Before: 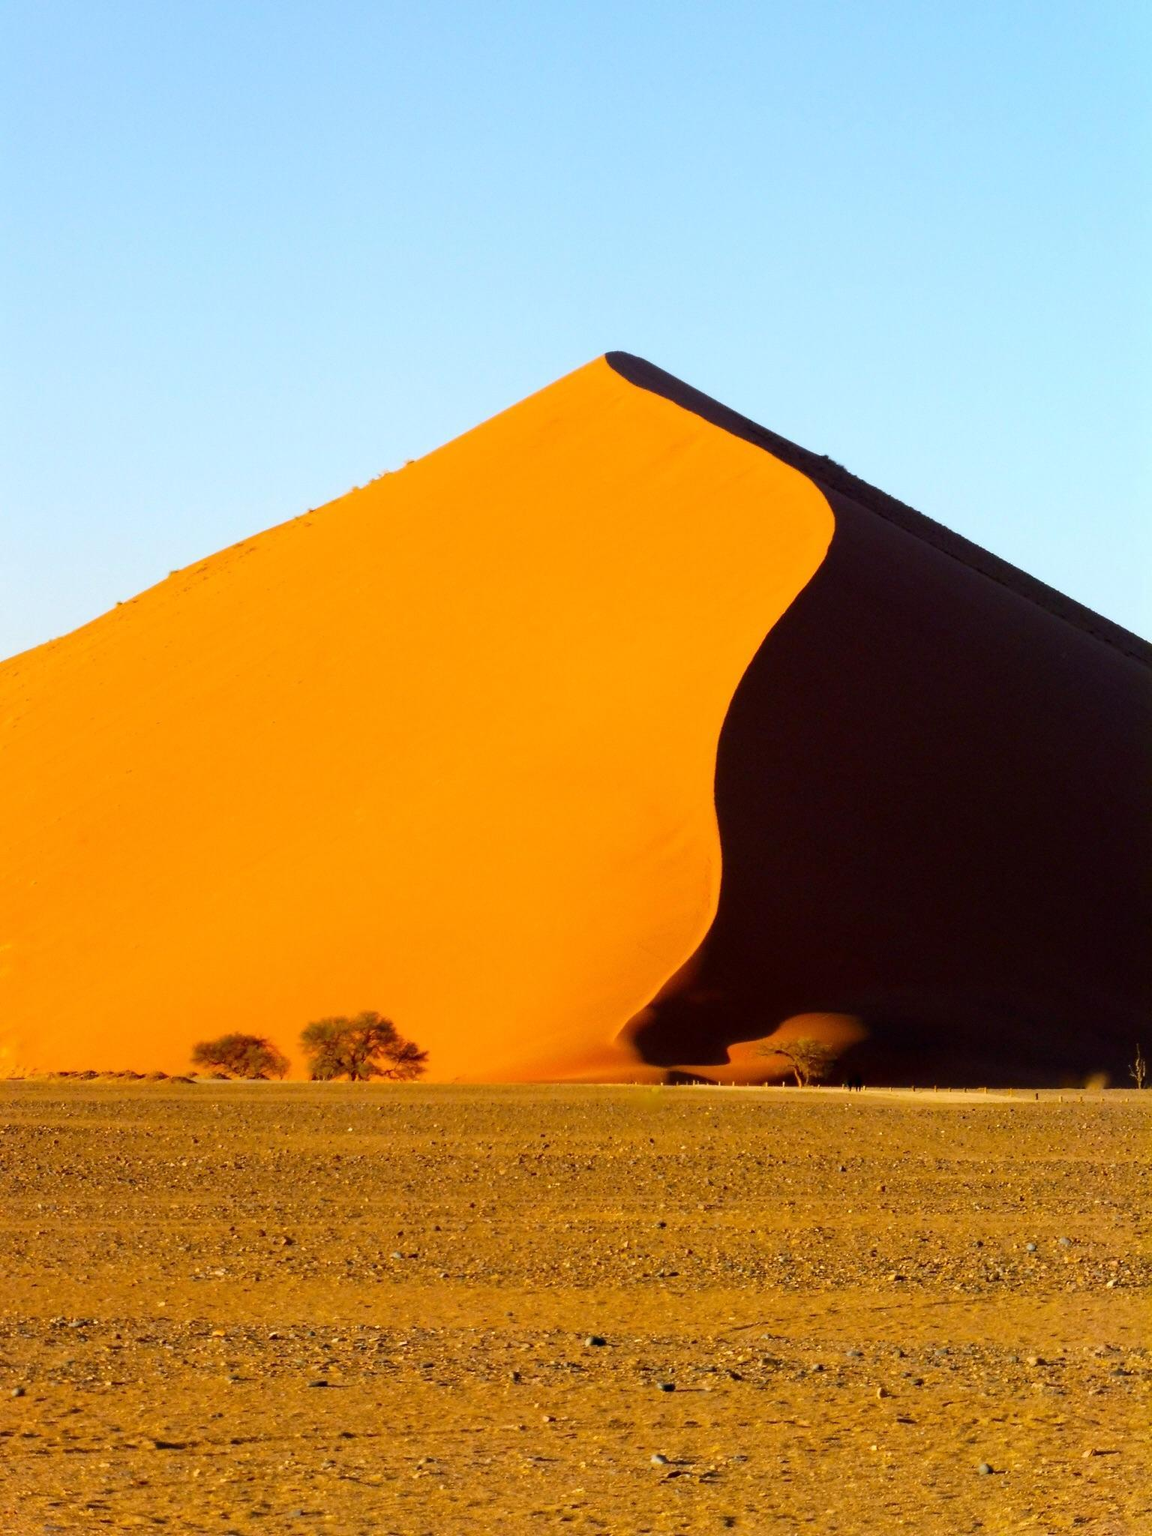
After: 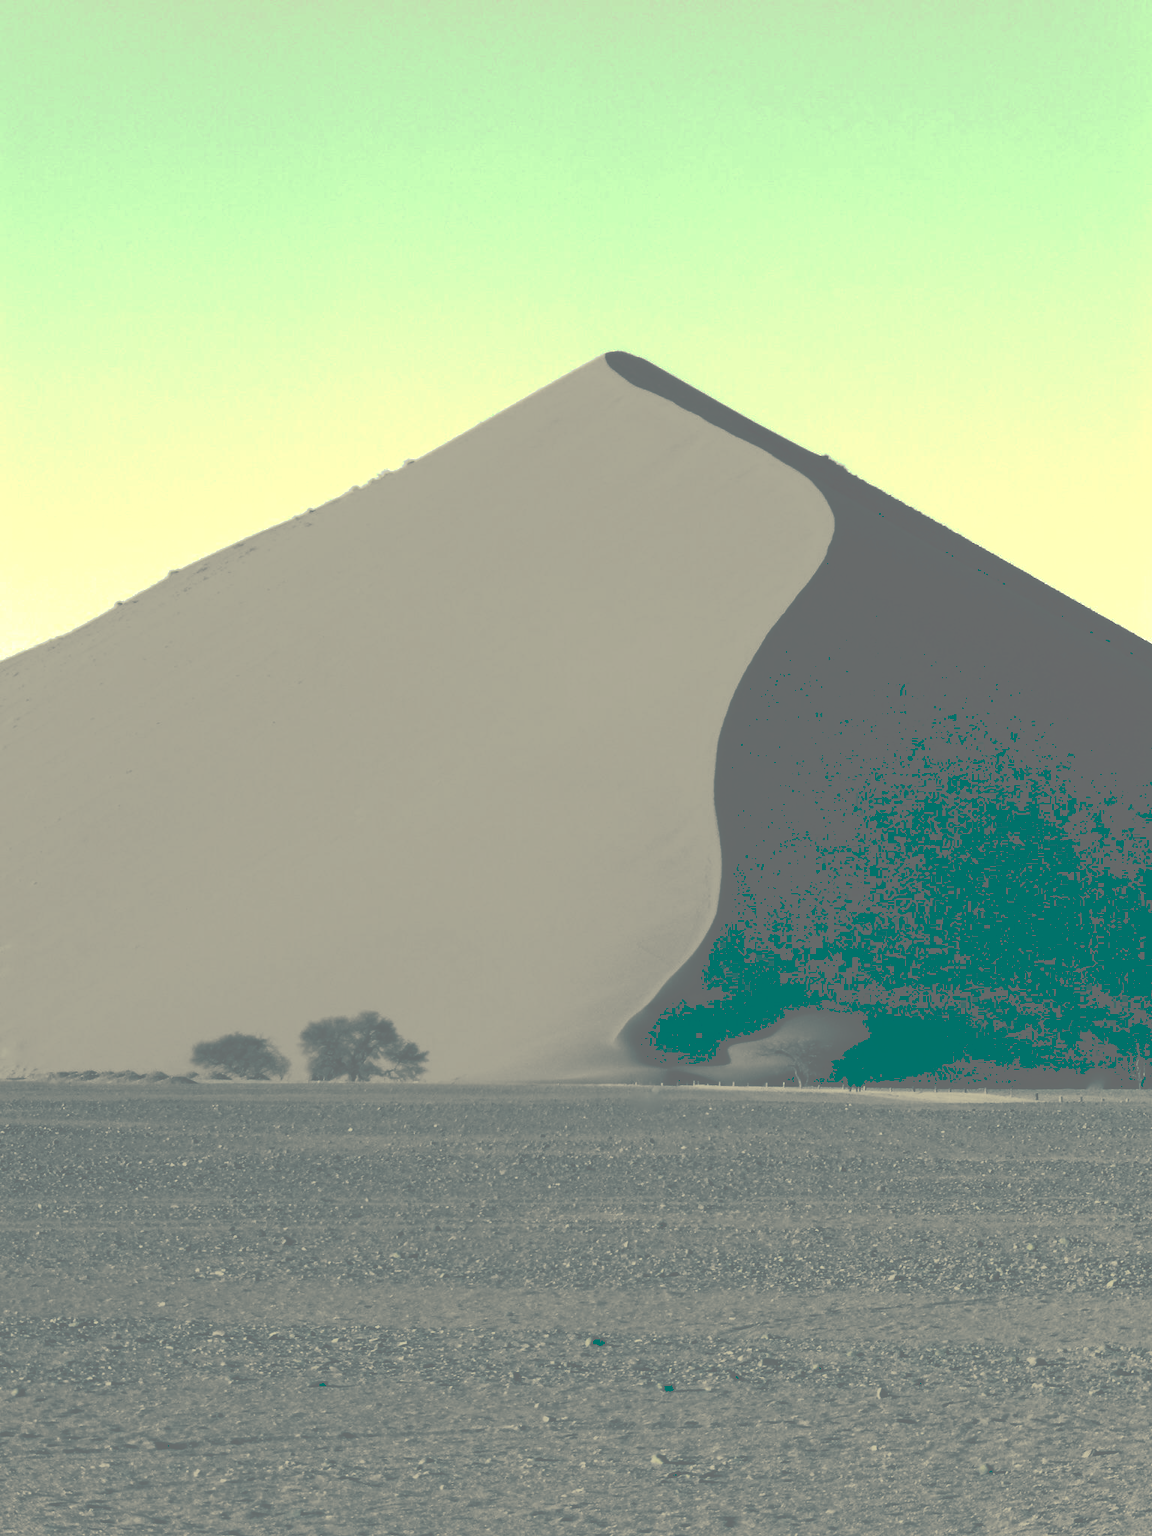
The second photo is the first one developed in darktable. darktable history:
tone curve: curves: ch0 [(0, 0) (0.003, 0.437) (0.011, 0.438) (0.025, 0.441) (0.044, 0.441) (0.069, 0.441) (0.1, 0.444) (0.136, 0.447) (0.177, 0.452) (0.224, 0.457) (0.277, 0.466) (0.335, 0.485) (0.399, 0.514) (0.468, 0.558) (0.543, 0.616) (0.623, 0.686) (0.709, 0.76) (0.801, 0.803) (0.898, 0.825) (1, 1)], preserve colors none
color look up table: target L [85.59, 79.89, 78.68, 79.89, 67.64, 56.92, 44.73, 38.43, 22.65, 29.07, 14.68, 203.92, 113.11, 79.89, 69.92, 57.3, 70.33, 58.18, 42.27, 50.8, 50.78, 24.79, 22.5, 10.28, 98.2, 91.43, 77.54, 91.39, 63.22, 82.93, 62.48, 59.03, 34.54, 38.05, 51.66, 31.27, 19.02, 19.02, 29.11, 2.261, 98.2, 81.16, 91.43, 77.54, 68.58, 69.9, 81.53, 46.14, 31.13], target a [-8.074, -7.868, -5.854, -7.868, -3.928, -3.718, -4.857, -5.551, -25.87, -13.26, -39.95, 0, 0.001, -7.868, -3.47, -3.841, -3.191, -3.124, -5.743, -2.925, -3.084, -21.17, -26.85, -31.44, -19.62, -18.63, -4.517, -18.8, -3.06, -5.994, -2.829, -2.849, -8.137, -5.238, -2.83, -8.702, -28.29, -28.29, -12.75, -4.705, -19.62, -7.944, -18.63, -4.517, -2.794, -3.594, -5.469, -4.768, -9.65], target b [32.8, 25.07, 23.09, 25.07, 12.7, 7.319, 3.997, 1.906, -3.946, 0.703, -5.36, -0.003, -0.008, 25.07, 13.81, 7.806, 14.41, 7.474, 3.273, 4.562, 5.536, -3.33, -4.189, -6.143, 52.46, 42.06, 21.8, 42.57, 10.73, 28.98, 9.802, 8.084, 1.66, 1.43, 5.838, -0.792, -4.167, -4.167, -2.017, -12.95, 52.46, 26.61, 42.06, 21.8, 13.52, 14.34, 27.23, 4.301, -1.031], num patches 49
